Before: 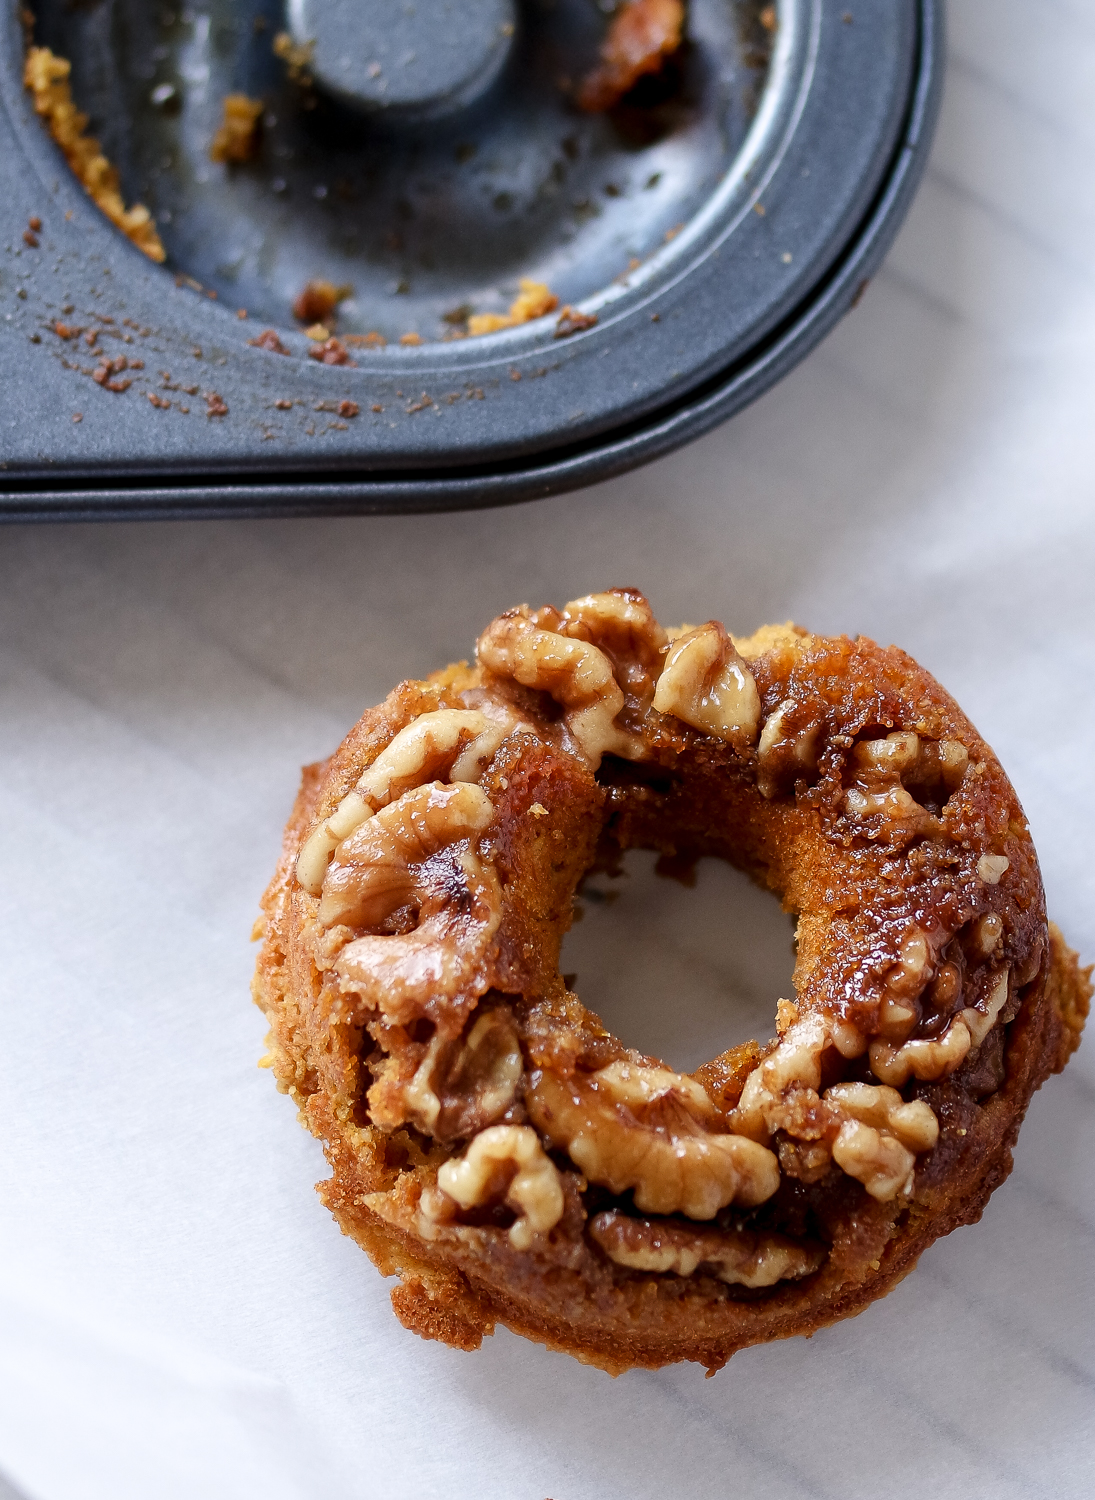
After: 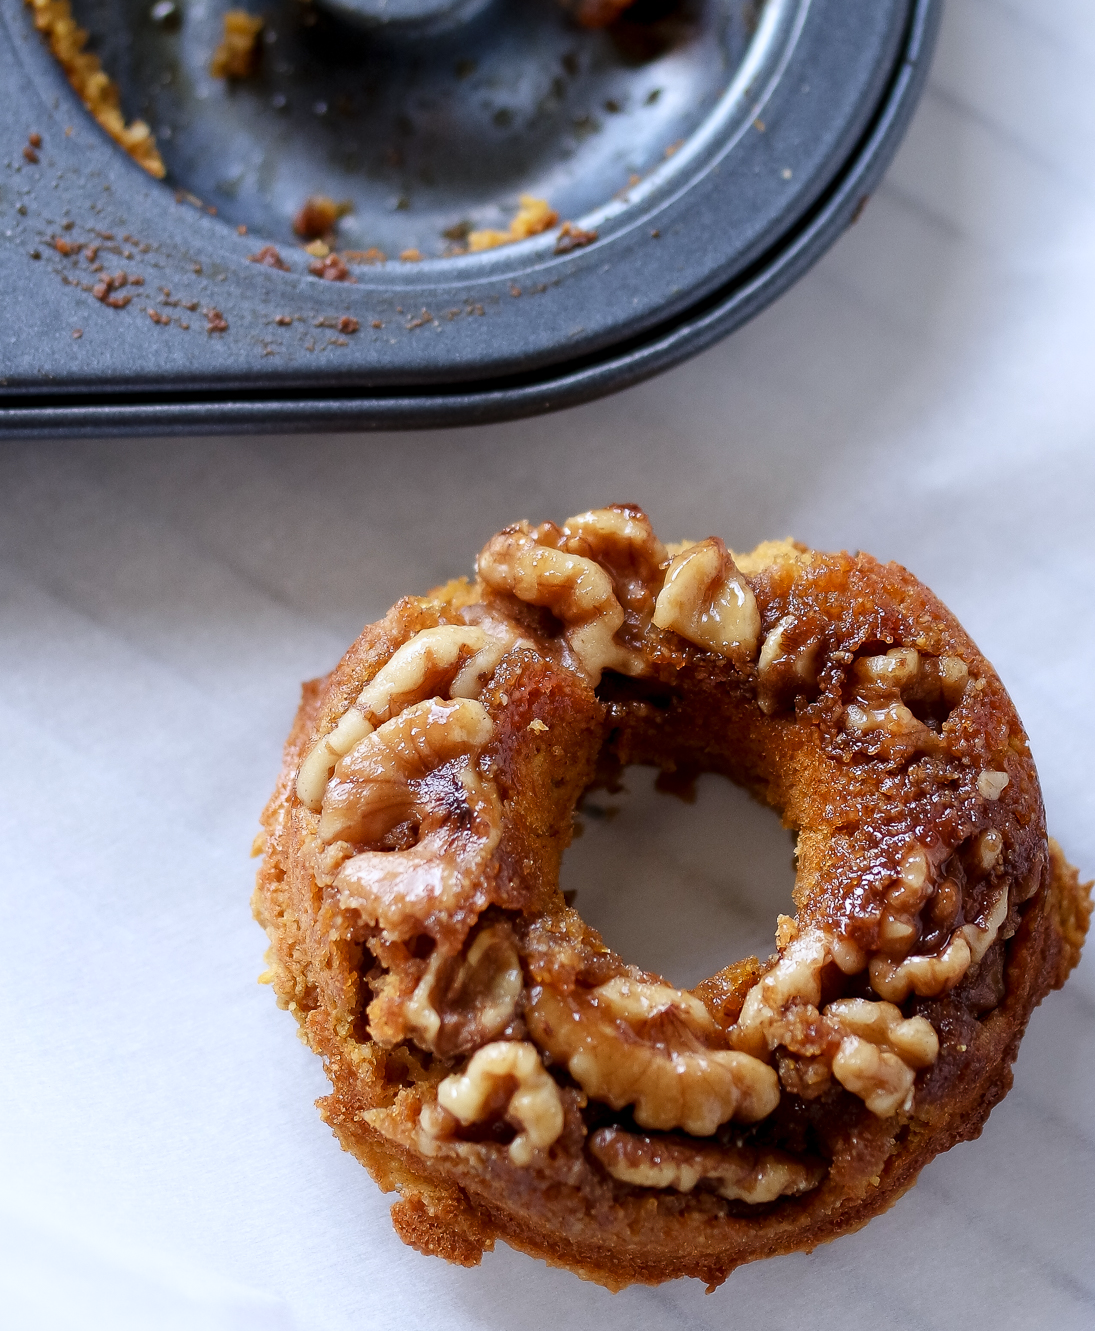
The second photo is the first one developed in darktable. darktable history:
crop and rotate: top 5.609%, bottom 5.609%
white balance: red 0.976, blue 1.04
